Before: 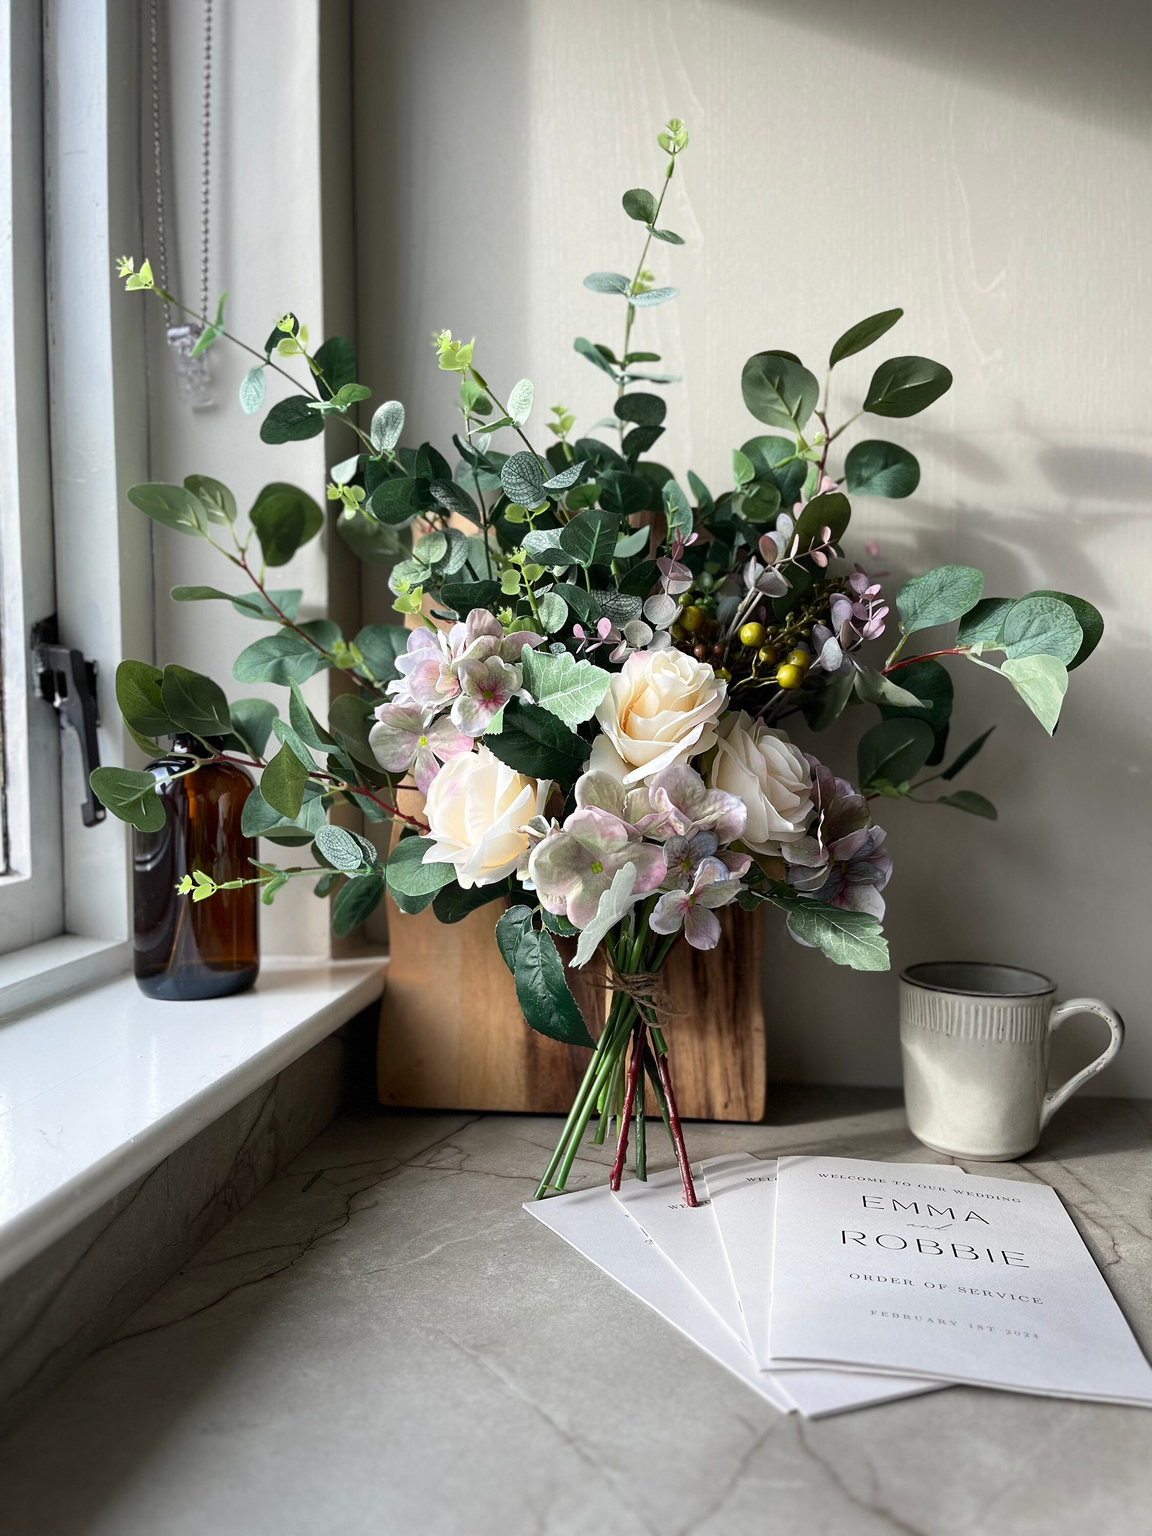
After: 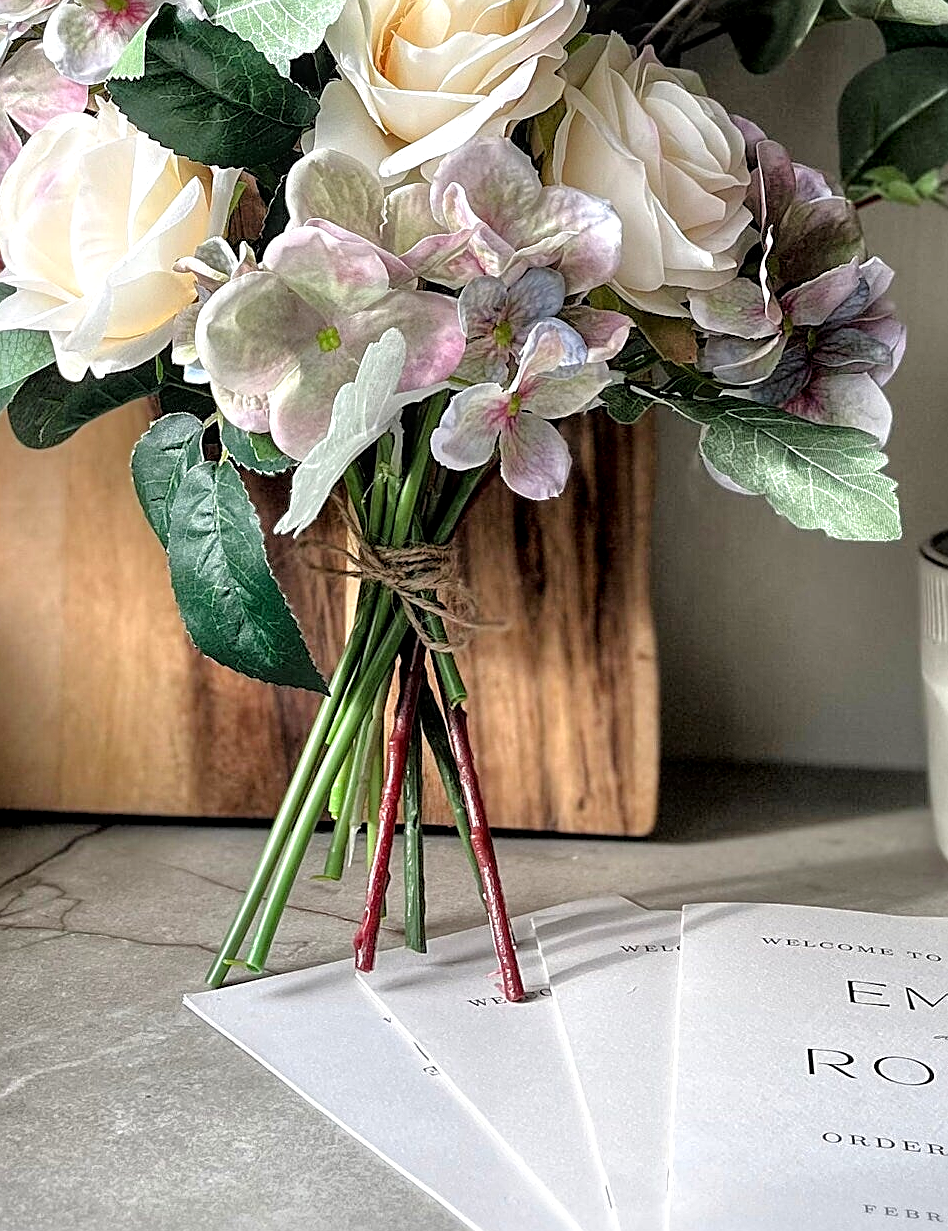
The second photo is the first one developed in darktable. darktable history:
crop: left 37.221%, top 45.169%, right 20.63%, bottom 13.777%
tone equalizer: -7 EV 0.15 EV, -6 EV 0.6 EV, -5 EV 1.15 EV, -4 EV 1.33 EV, -3 EV 1.15 EV, -2 EV 0.6 EV, -1 EV 0.15 EV, mask exposure compensation -0.5 EV
sharpen: on, module defaults
local contrast: highlights 99%, shadows 86%, detail 160%, midtone range 0.2
